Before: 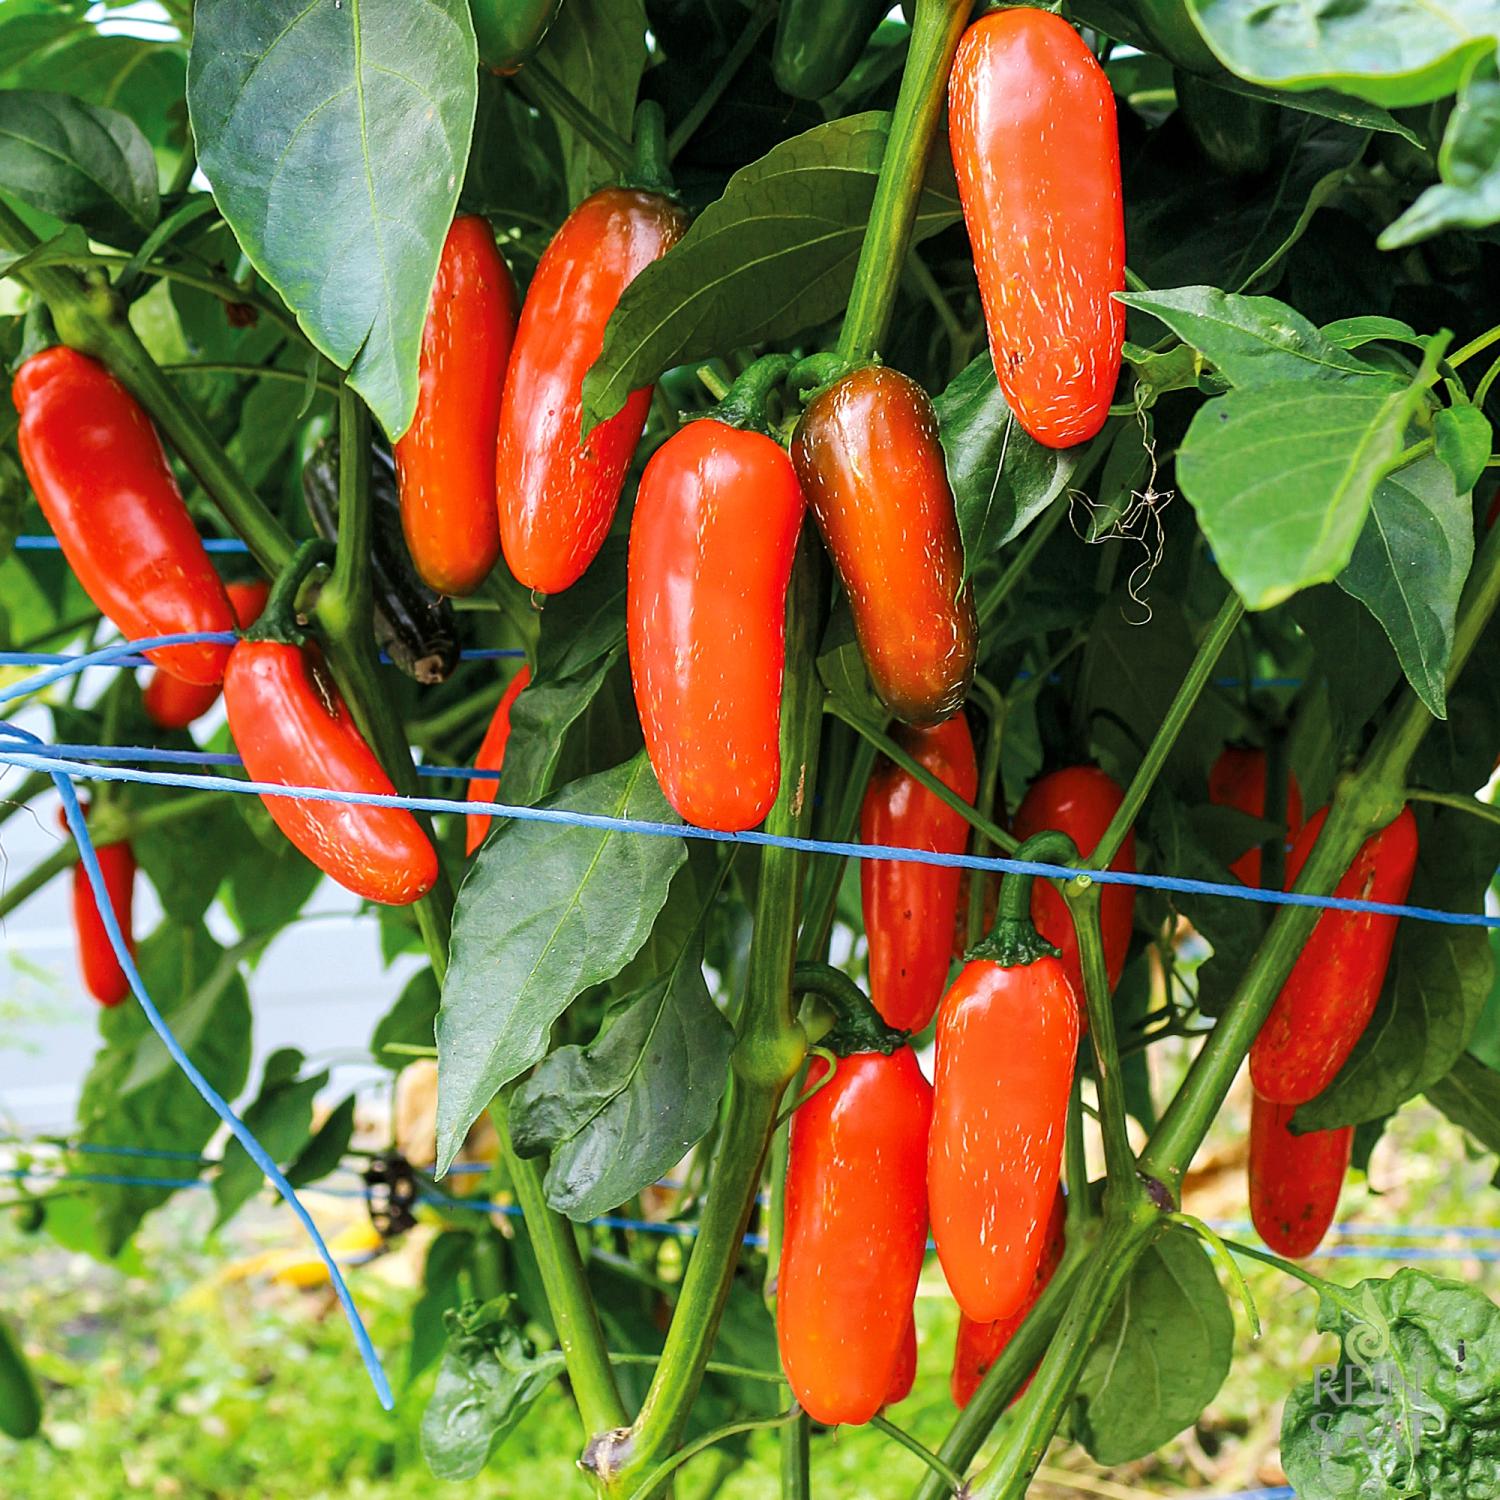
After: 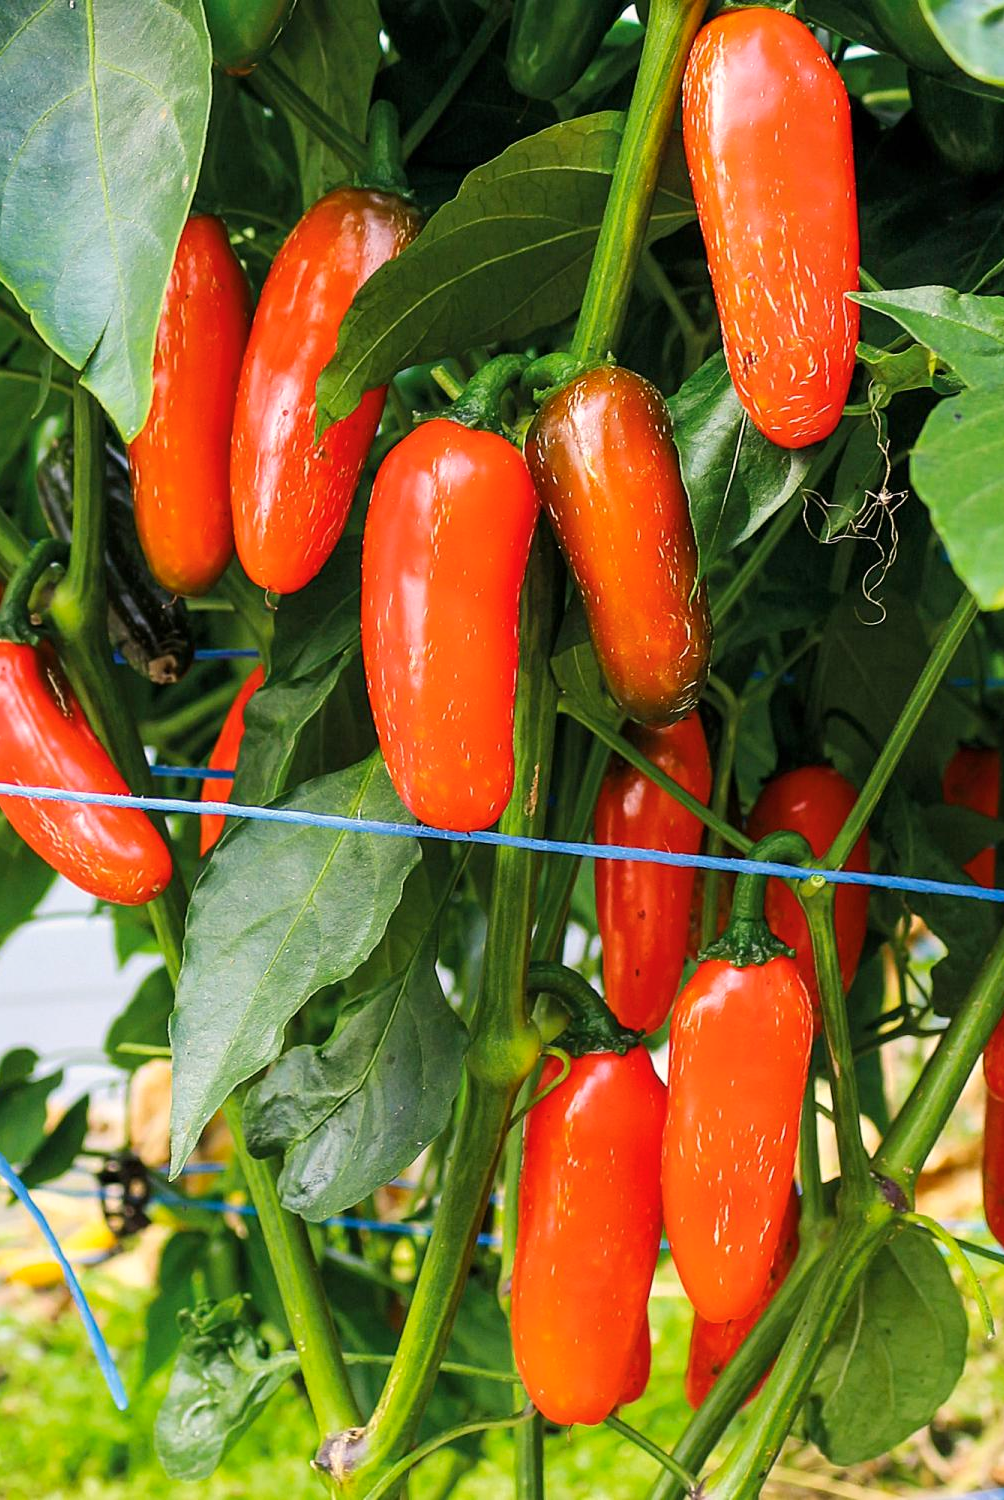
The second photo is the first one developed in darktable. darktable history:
crop and rotate: left 17.79%, right 15.217%
color balance rgb: power › luminance 1.51%, highlights gain › chroma 1.709%, highlights gain › hue 55.08°, perceptual saturation grading › global saturation 0.495%, global vibrance 20%
